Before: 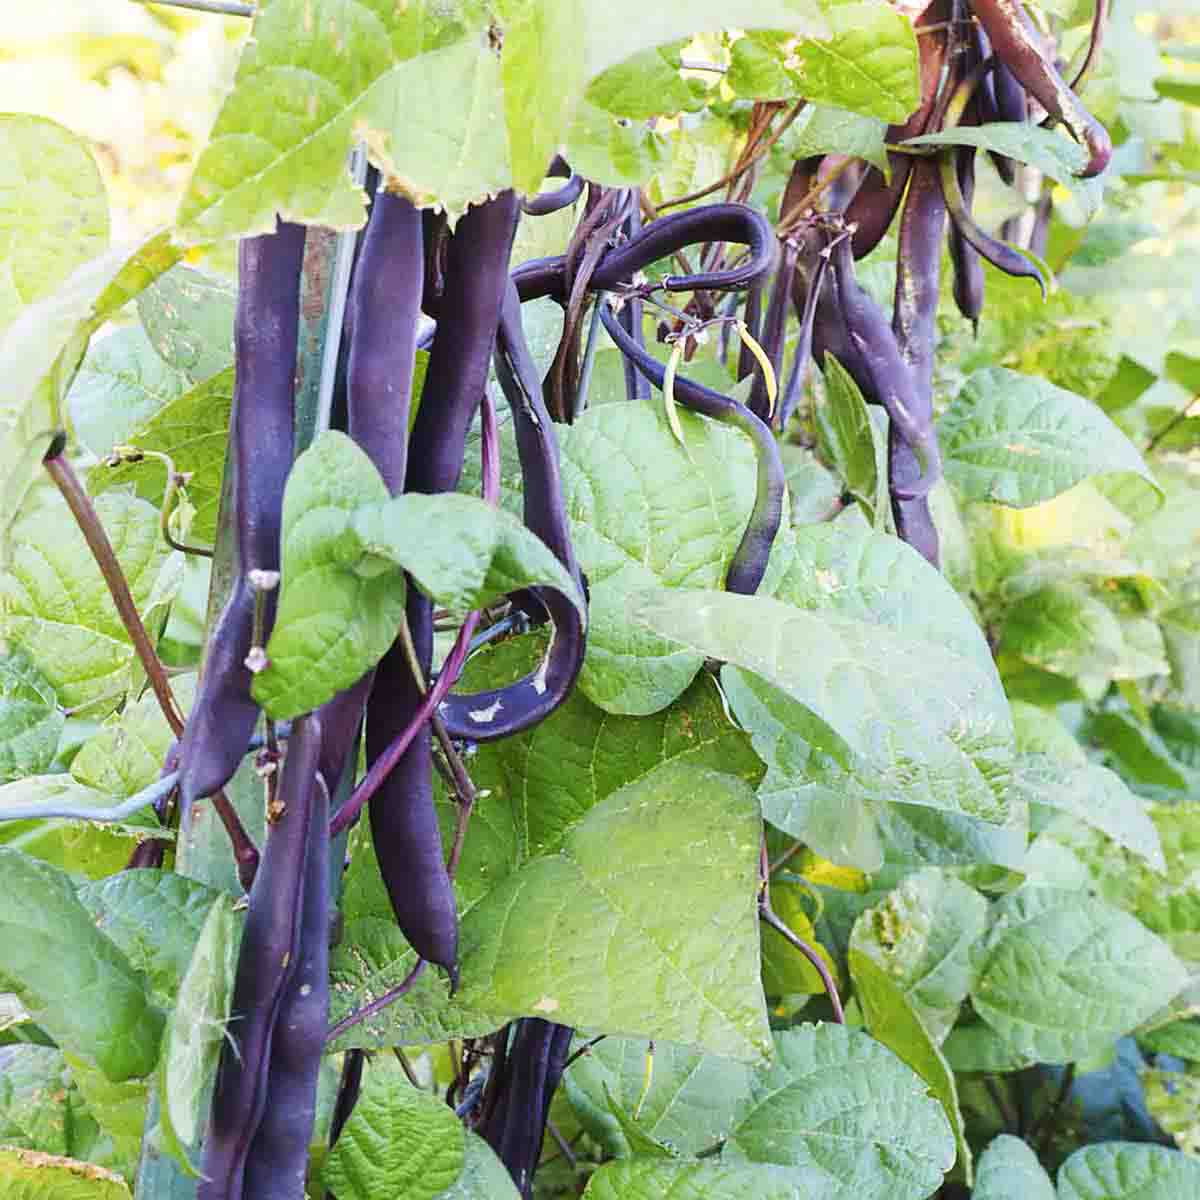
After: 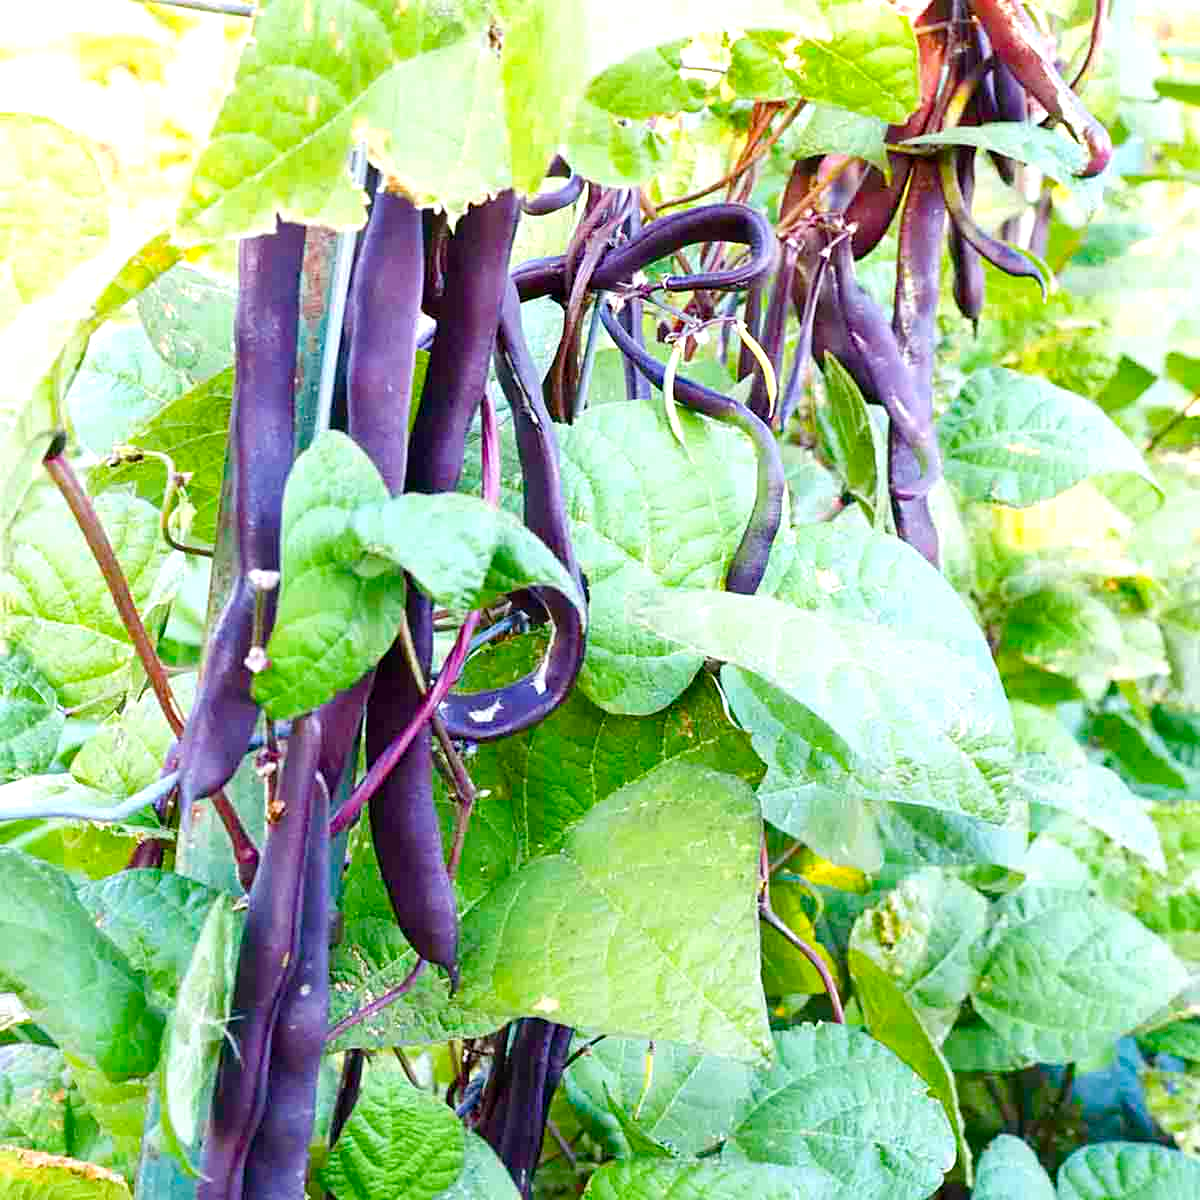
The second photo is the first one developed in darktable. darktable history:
color balance rgb: shadows lift › chroma 1.034%, shadows lift › hue 29.76°, linear chroma grading › shadows -2.199%, linear chroma grading › highlights -13.925%, linear chroma grading › global chroma -9.661%, linear chroma grading › mid-tones -9.757%, perceptual saturation grading › global saturation 36.789%, perceptual saturation grading › shadows 35.396%
exposure: black level correction 0.001, exposure 0.499 EV, compensate highlight preservation false
